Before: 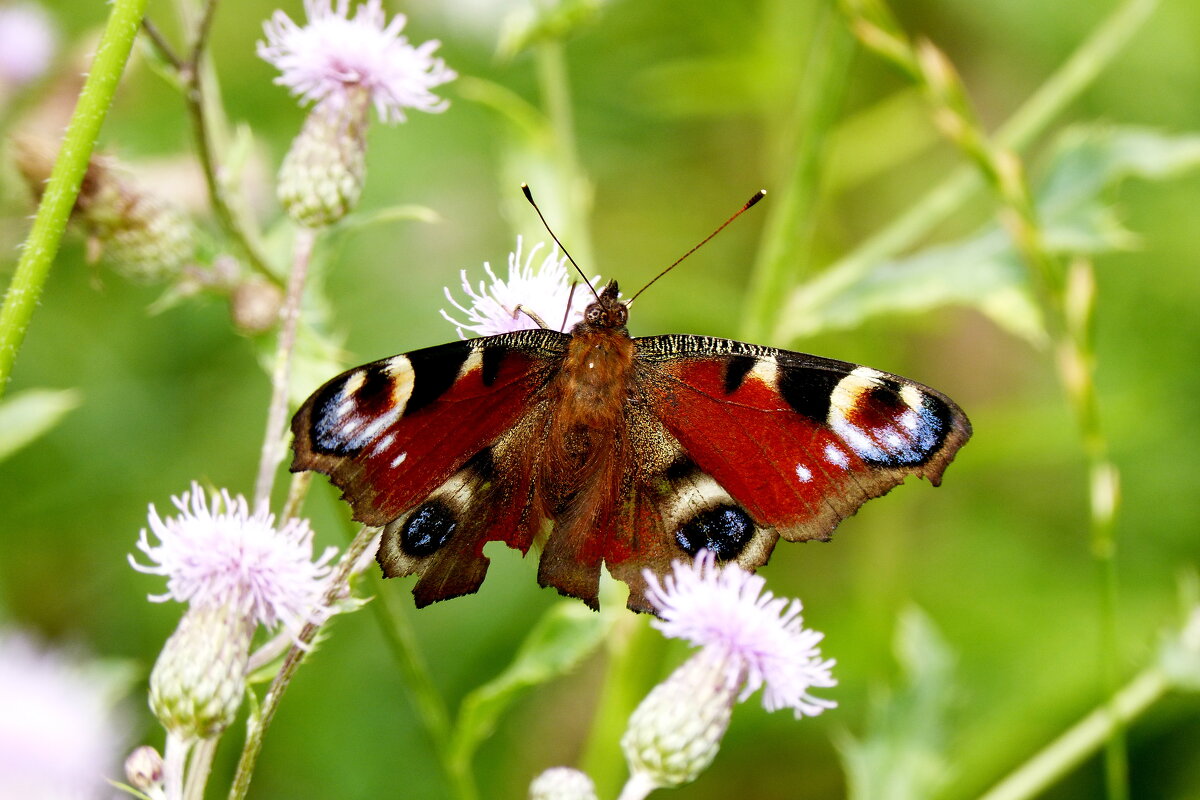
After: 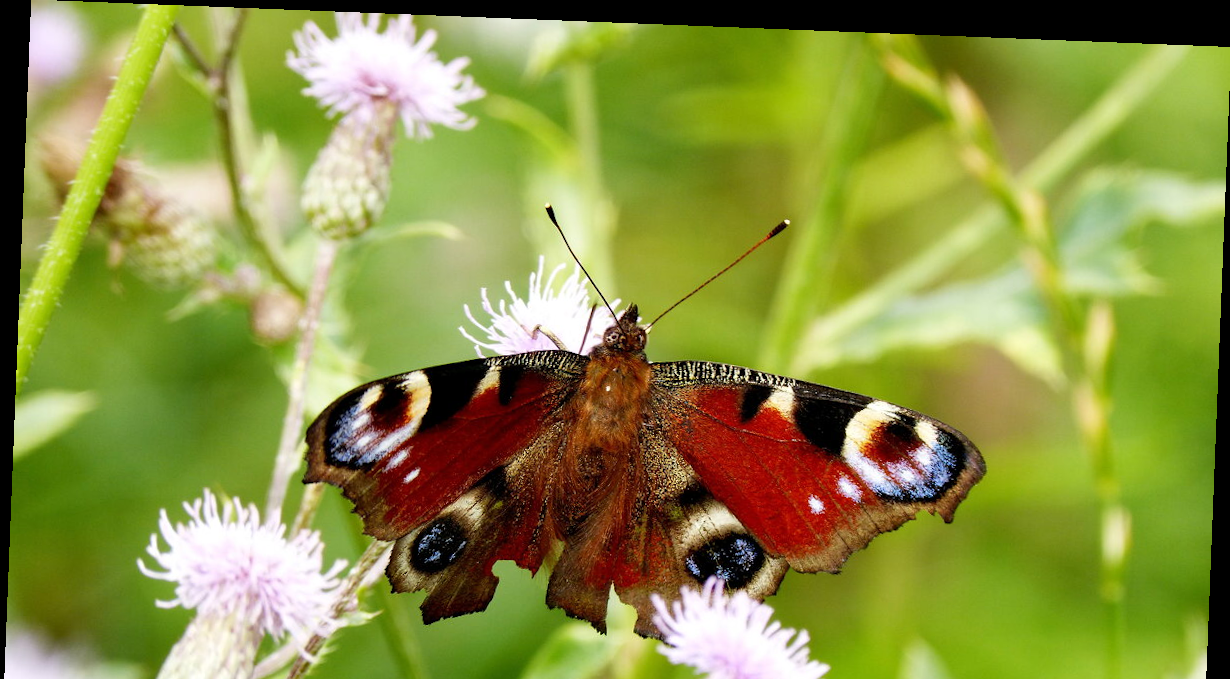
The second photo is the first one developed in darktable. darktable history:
crop: bottom 19.644%
rotate and perspective: rotation 2.27°, automatic cropping off
